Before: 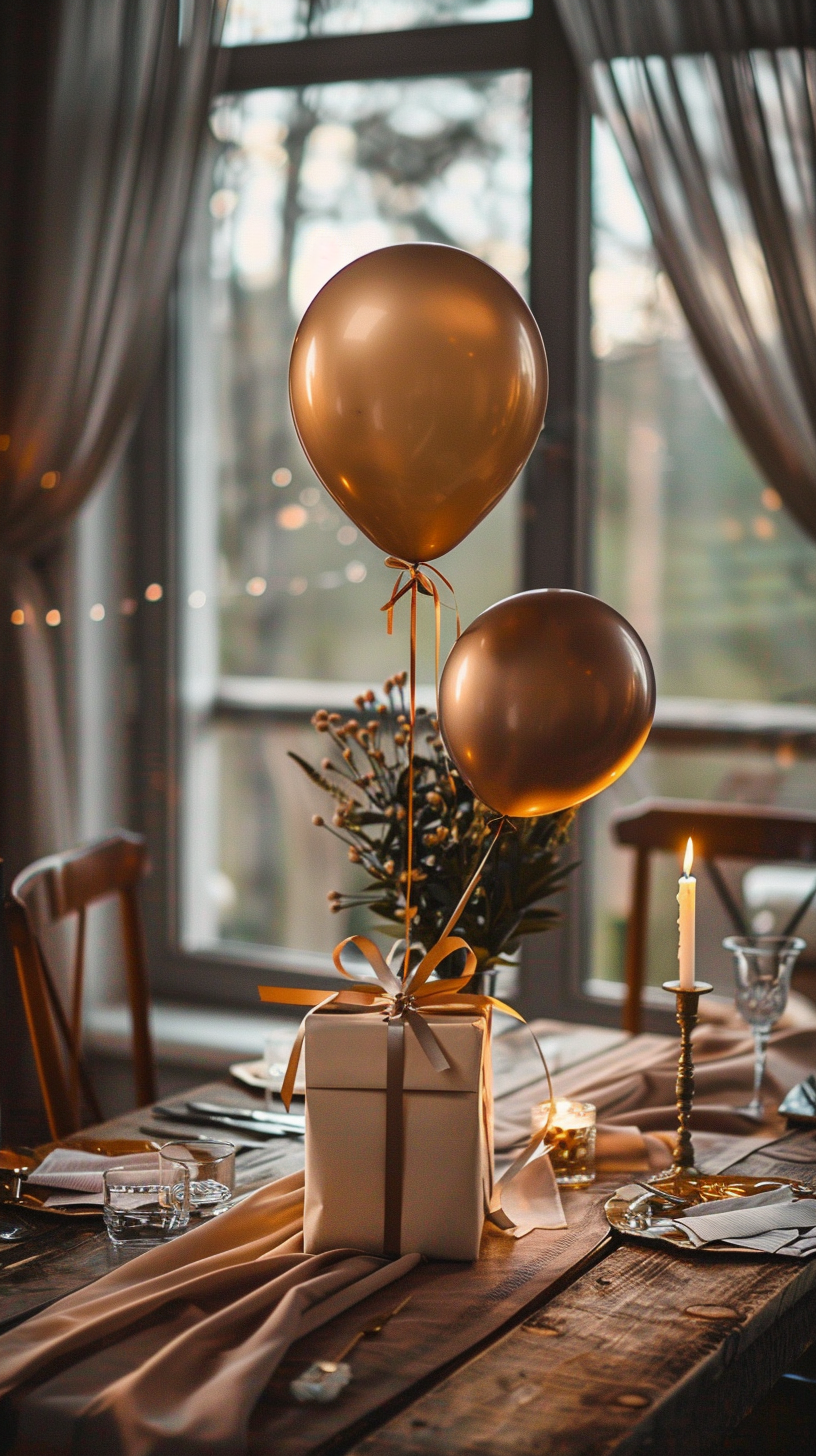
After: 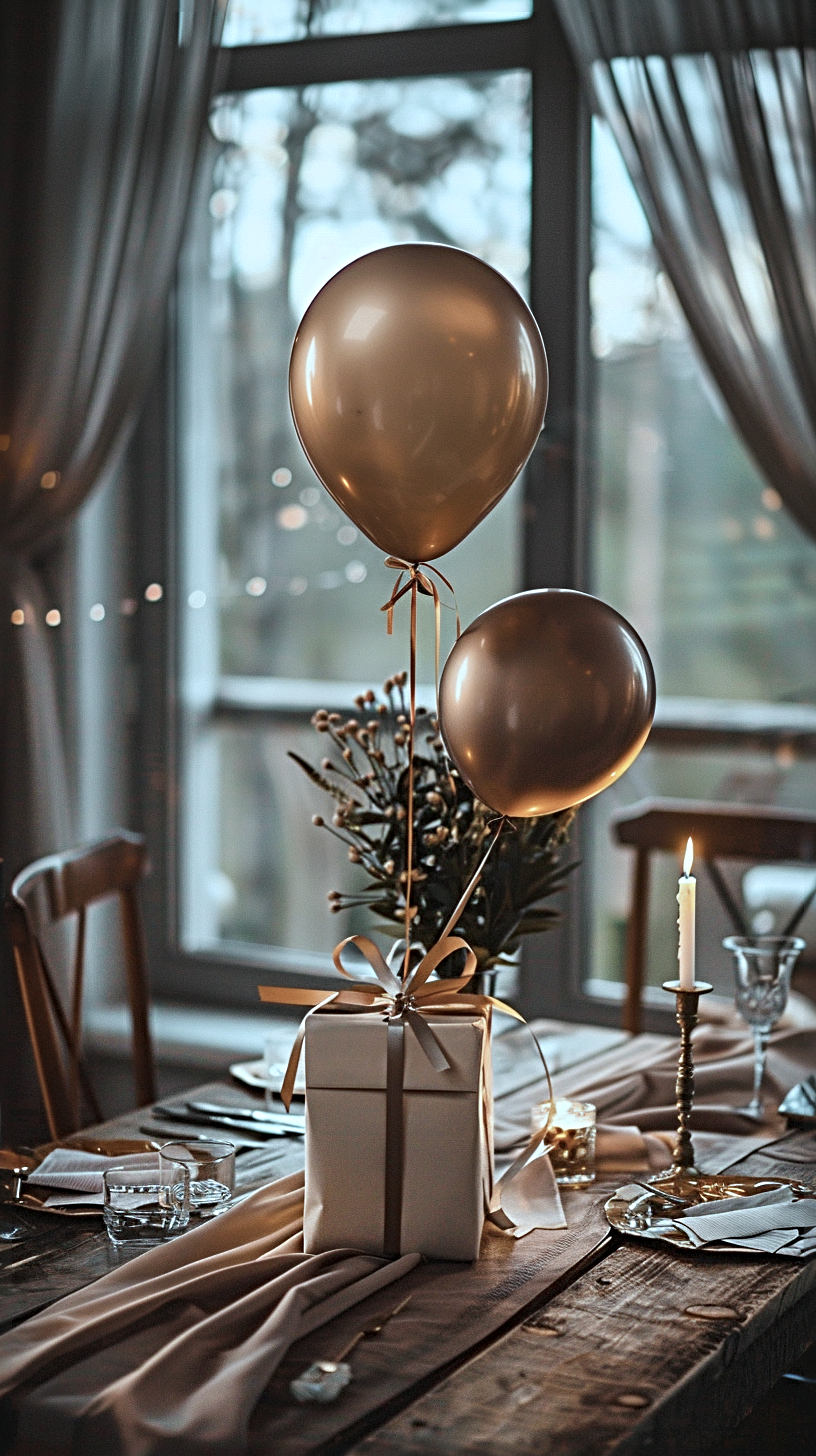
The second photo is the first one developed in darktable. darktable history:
color correction: highlights a* -12.64, highlights b* -18.1, saturation 0.7
sharpen: radius 4.883
